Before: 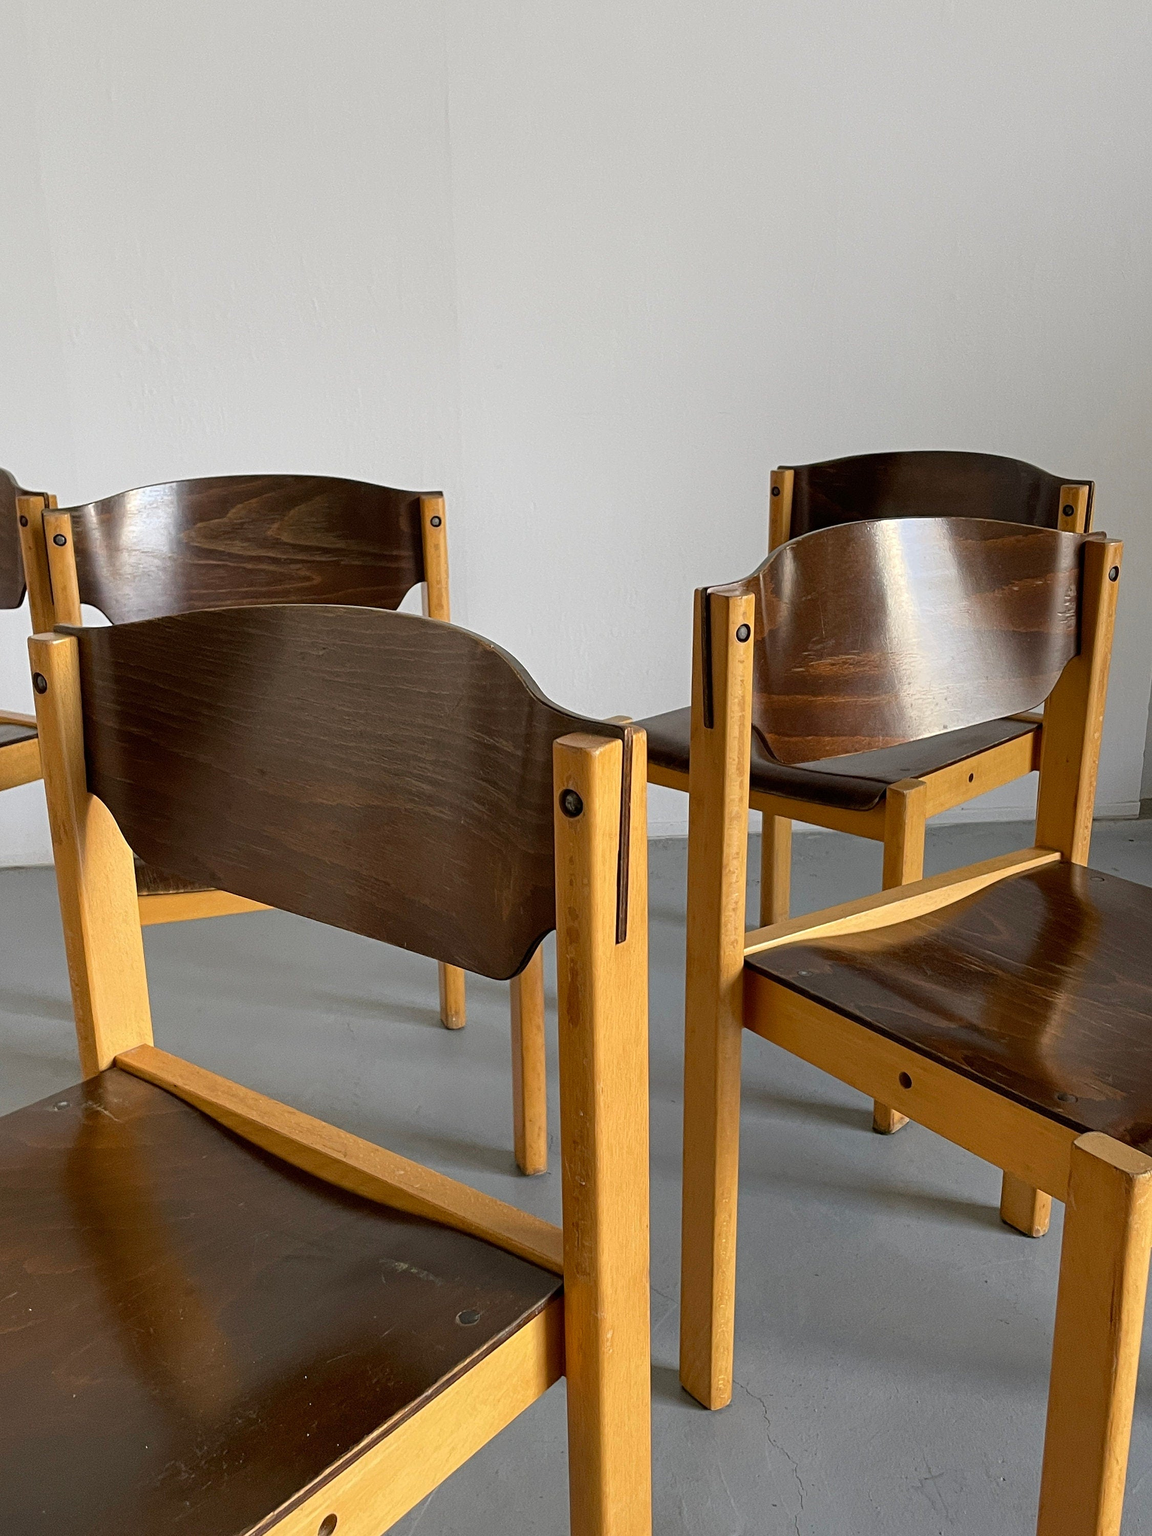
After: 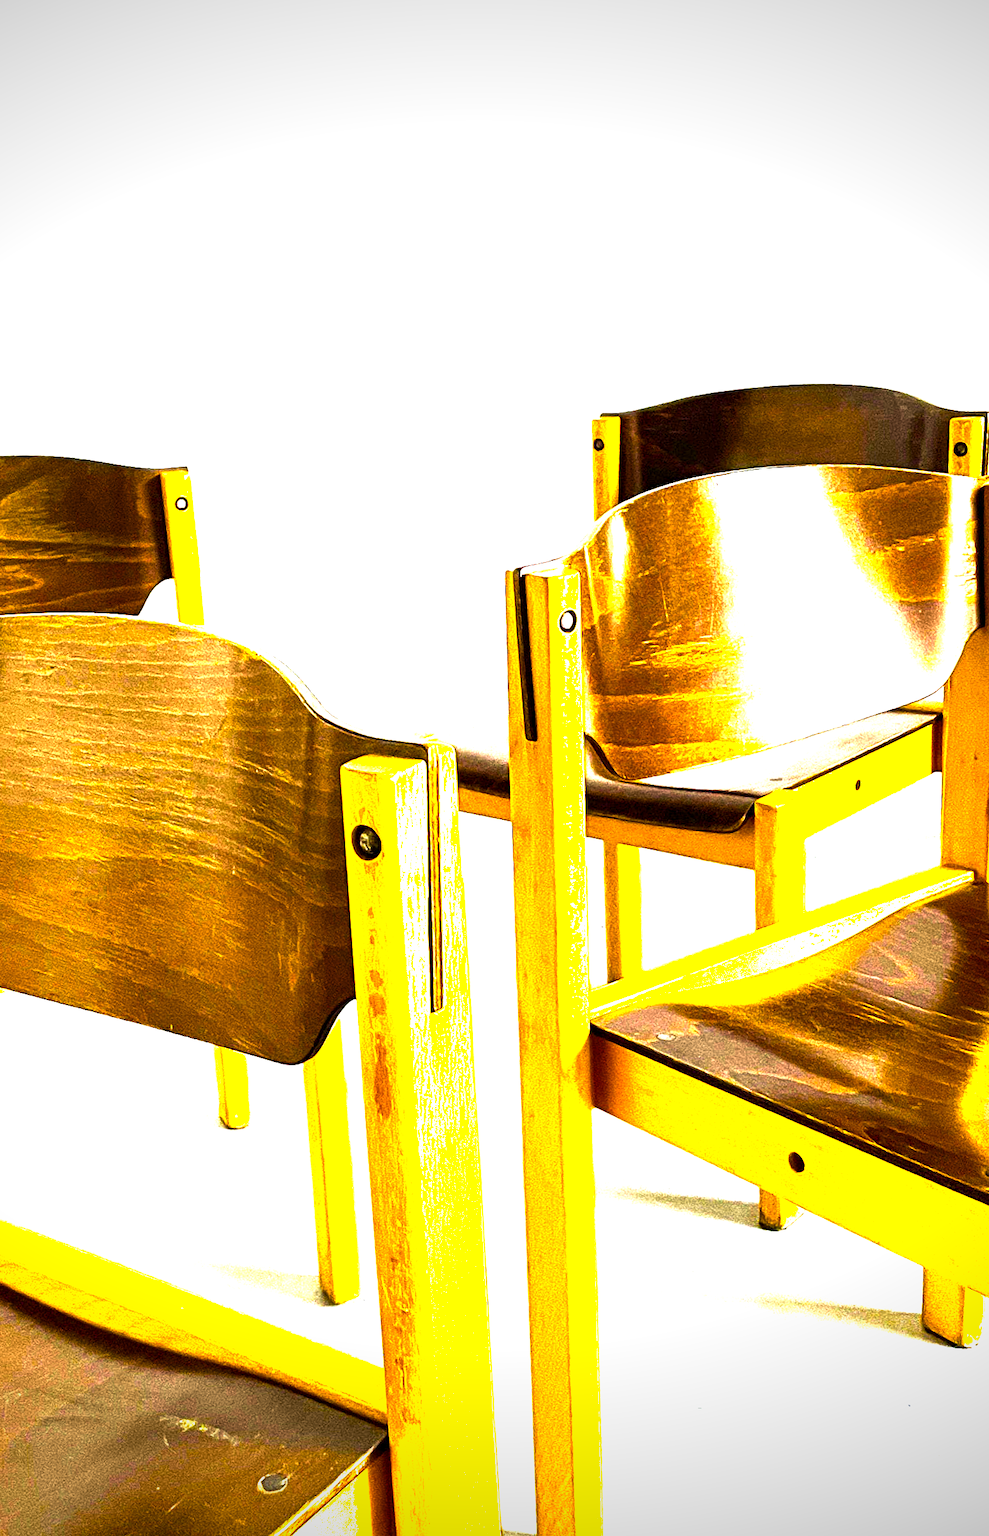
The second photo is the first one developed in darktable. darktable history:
vignetting: fall-off start 97.23%, saturation -0.024, center (-0.033, -0.042), width/height ratio 1.179, unbound false
rotate and perspective: rotation -3°, crop left 0.031, crop right 0.968, crop top 0.07, crop bottom 0.93
exposure: exposure 2 EV, compensate highlight preservation false
color balance rgb: linear chroma grading › shadows -30%, linear chroma grading › global chroma 35%, perceptual saturation grading › global saturation 75%, perceptual saturation grading › shadows -30%, perceptual brilliance grading › highlights 75%, perceptual brilliance grading › shadows -30%, global vibrance 35%
velvia: on, module defaults
local contrast: highlights 100%, shadows 100%, detail 120%, midtone range 0.2
crop and rotate: left 24.034%, top 2.838%, right 6.406%, bottom 6.299%
